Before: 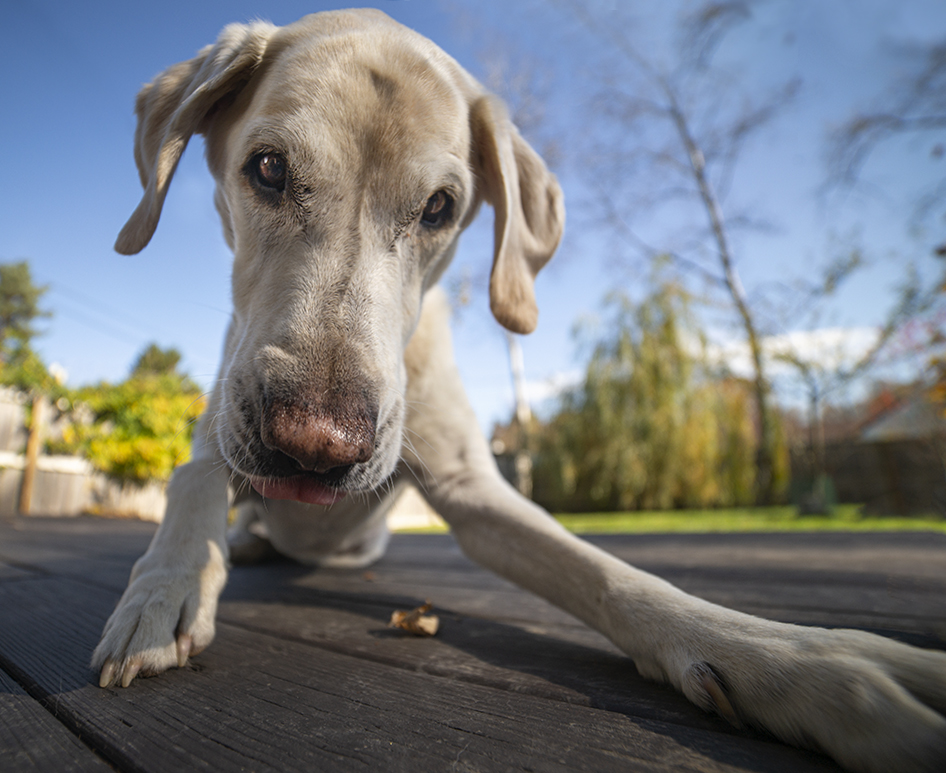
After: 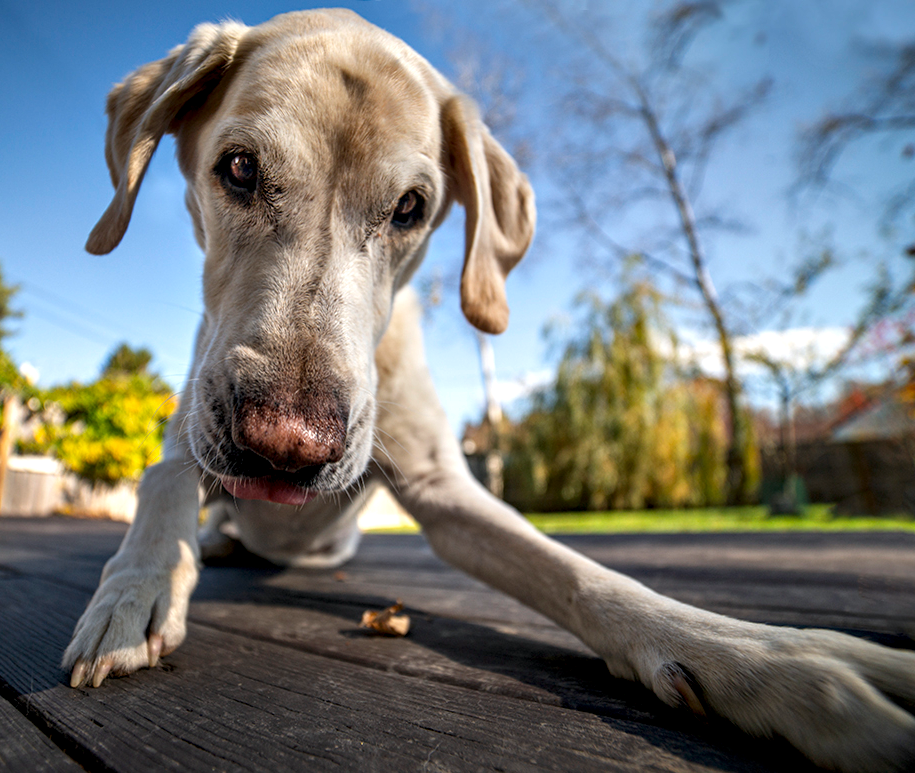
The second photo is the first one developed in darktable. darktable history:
crop and rotate: left 3.238%
contrast equalizer: octaves 7, y [[0.528, 0.548, 0.563, 0.562, 0.546, 0.526], [0.55 ×6], [0 ×6], [0 ×6], [0 ×6]]
local contrast: on, module defaults
